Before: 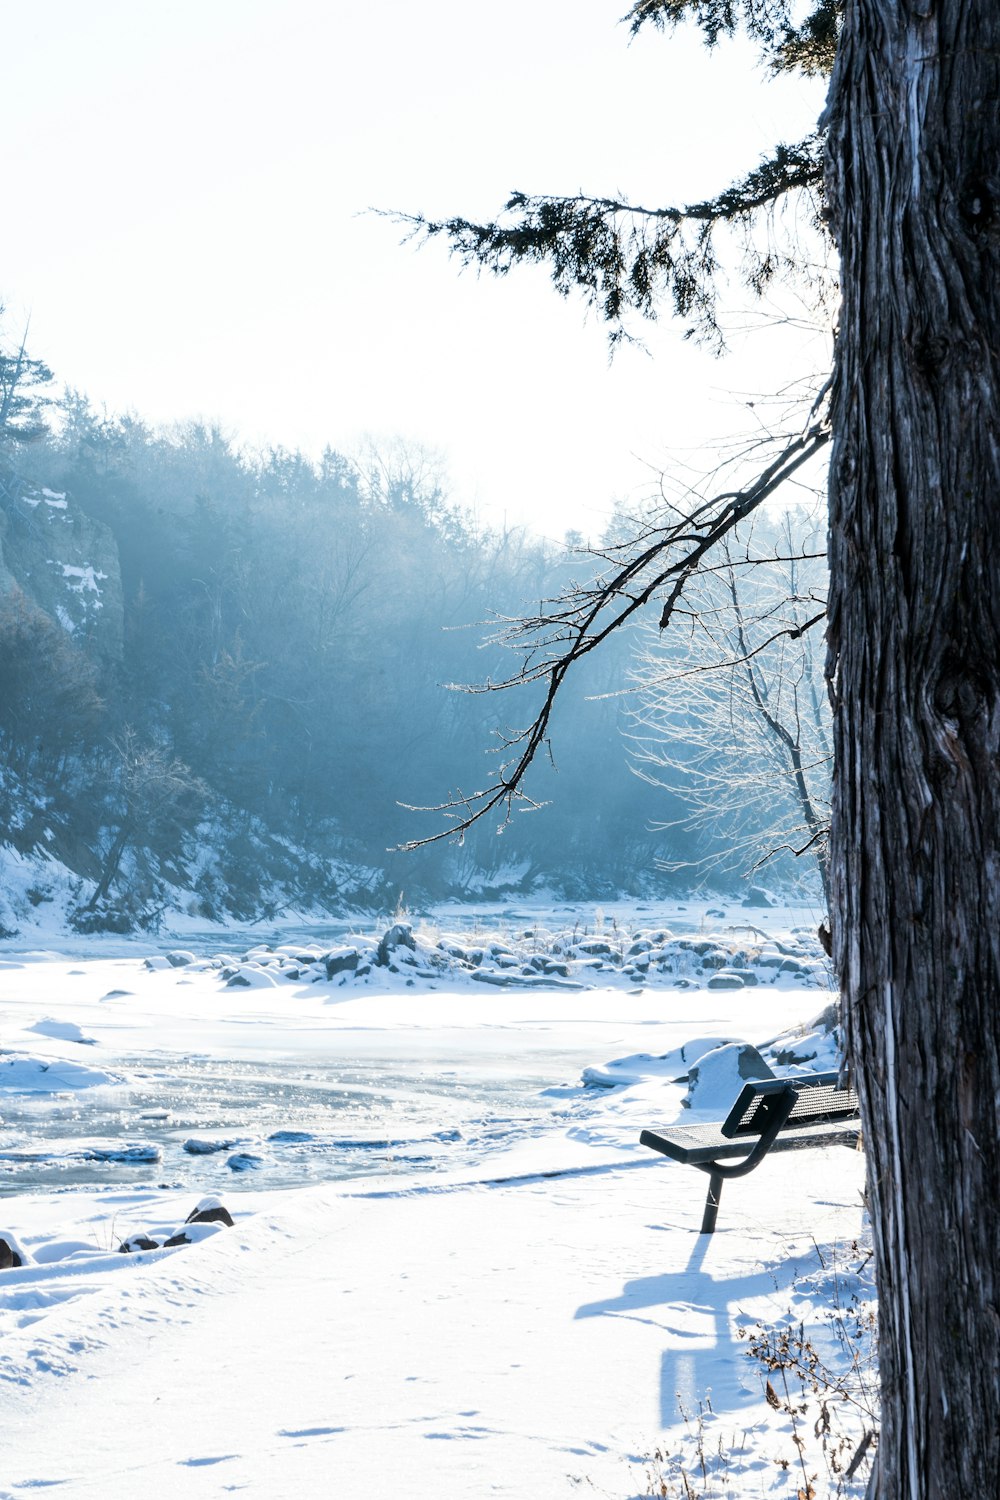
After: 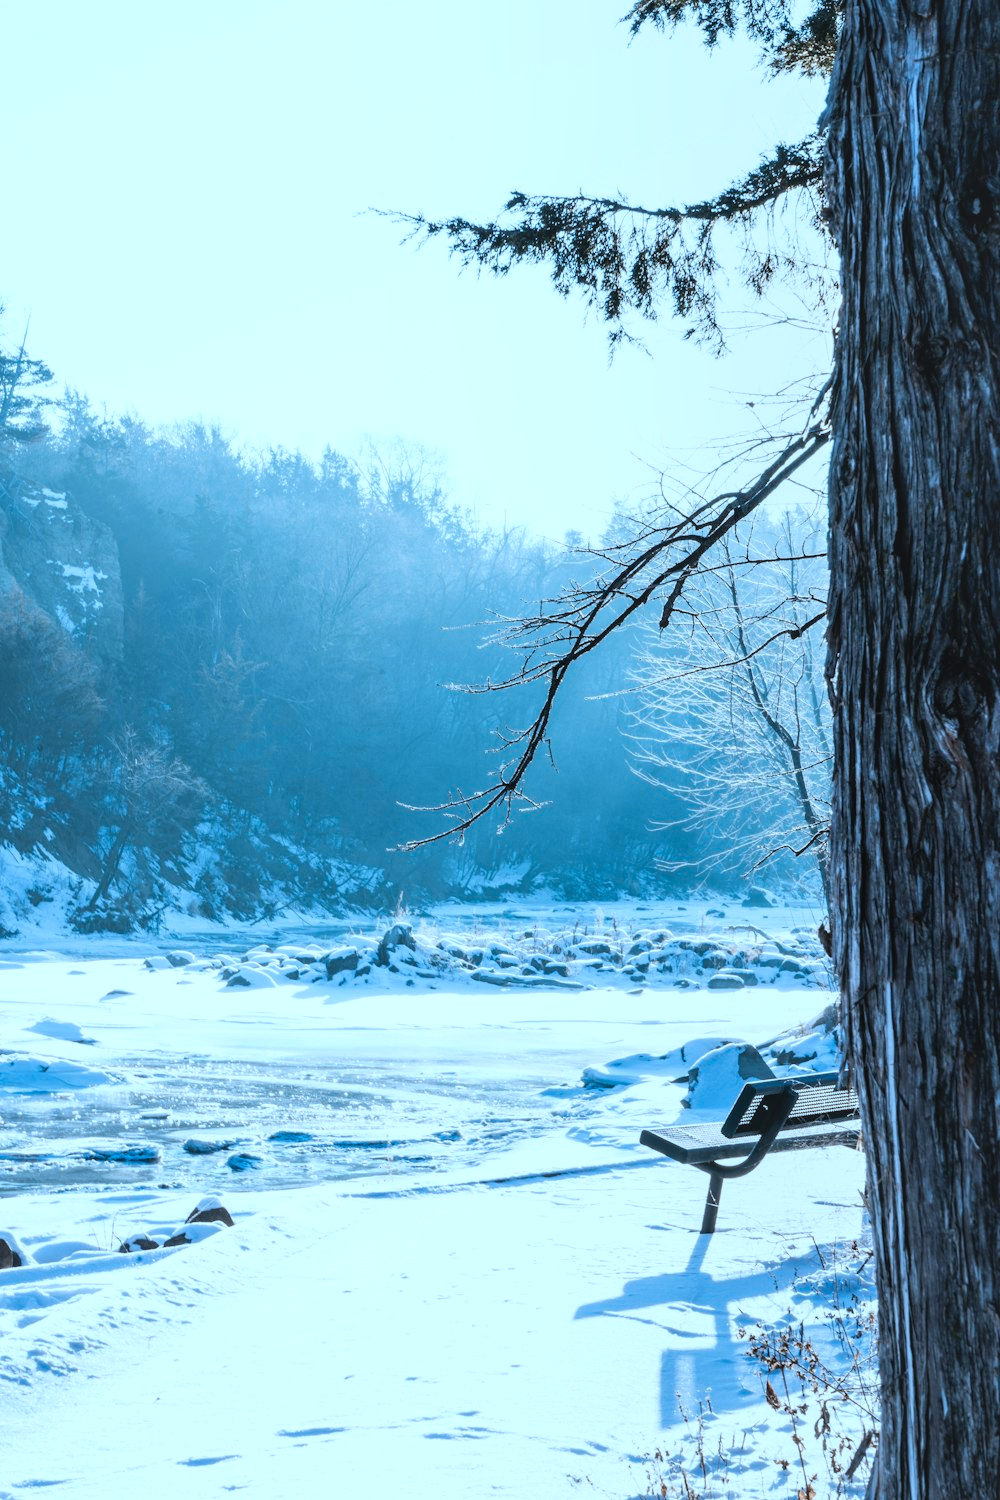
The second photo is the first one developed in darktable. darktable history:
color correction: highlights a* -9.2, highlights b* -22.66
local contrast: detail 109%
